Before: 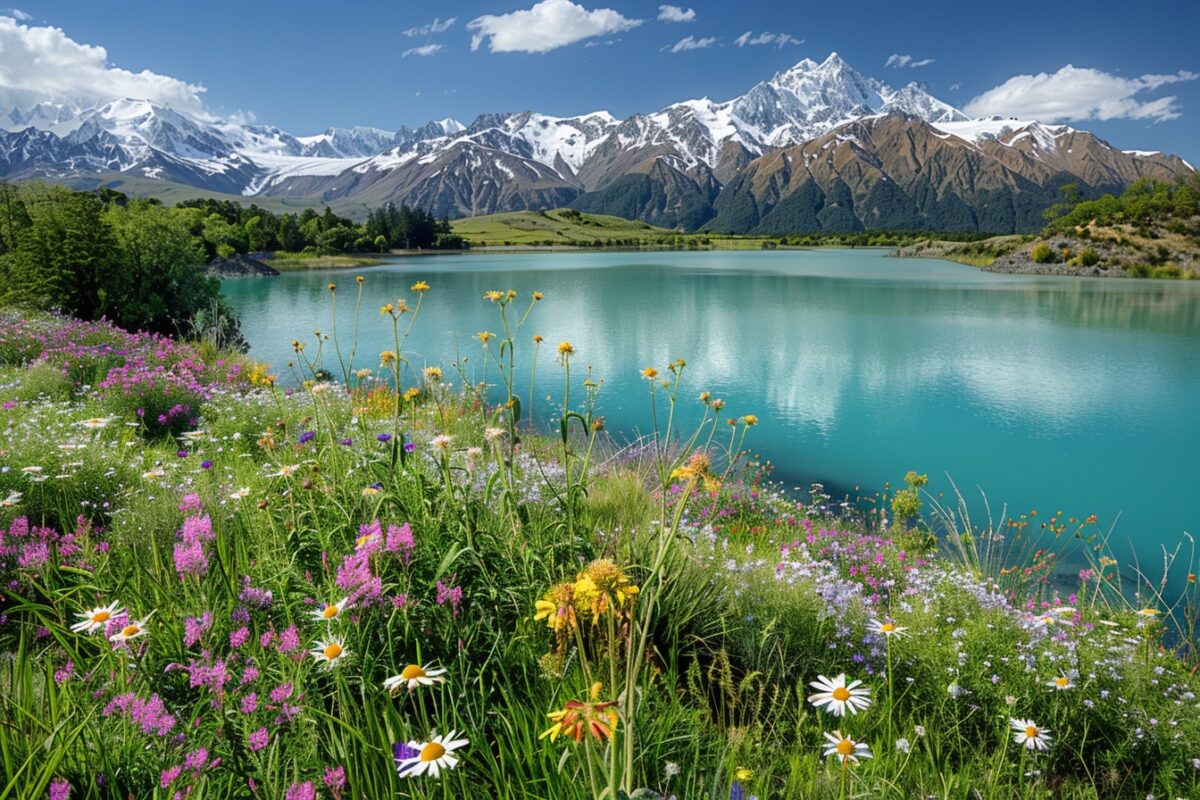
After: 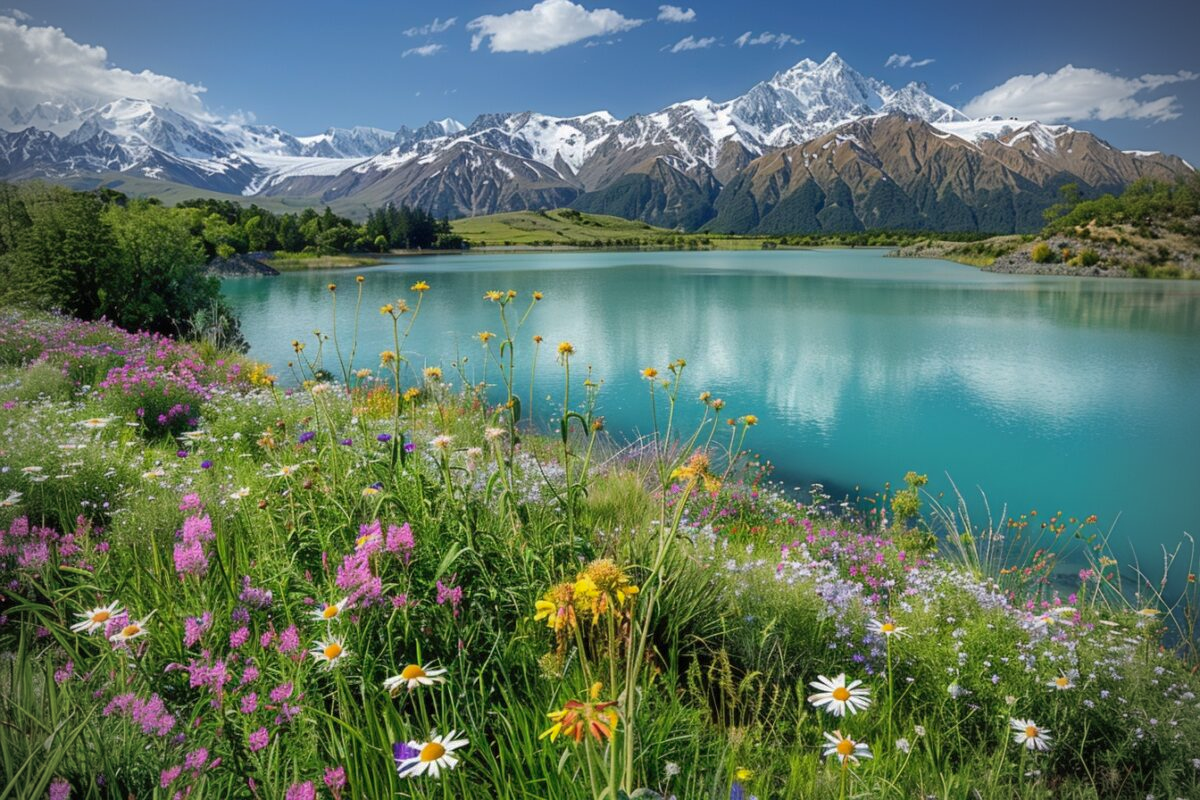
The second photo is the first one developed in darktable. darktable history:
shadows and highlights: on, module defaults
vignetting: on, module defaults
